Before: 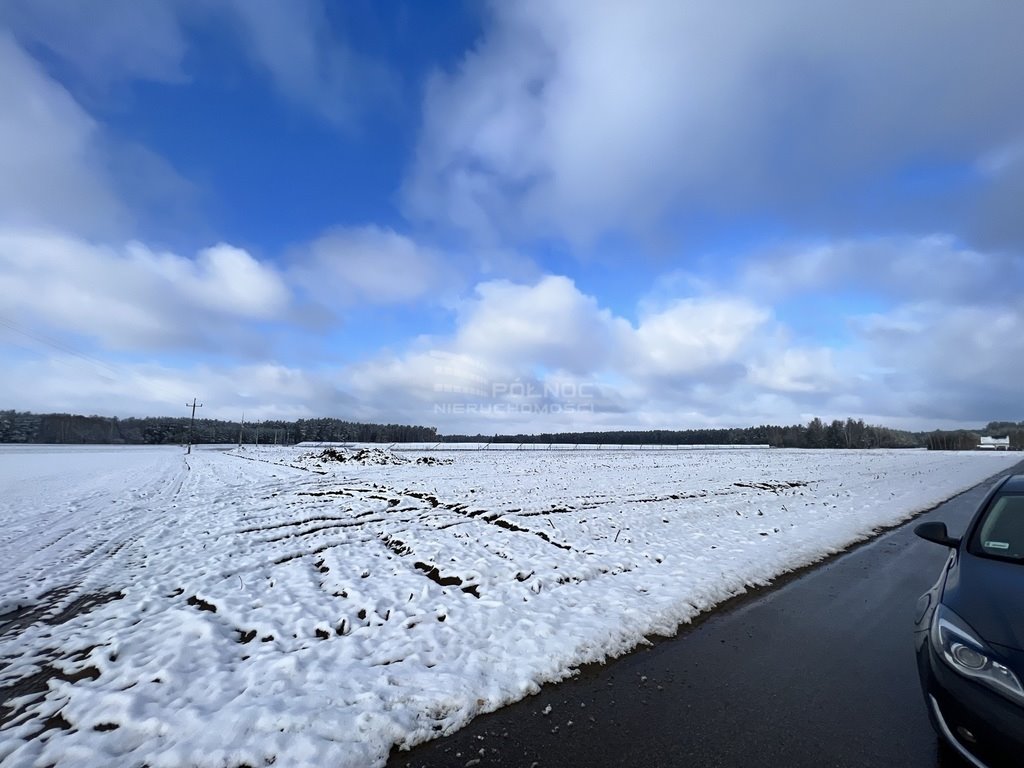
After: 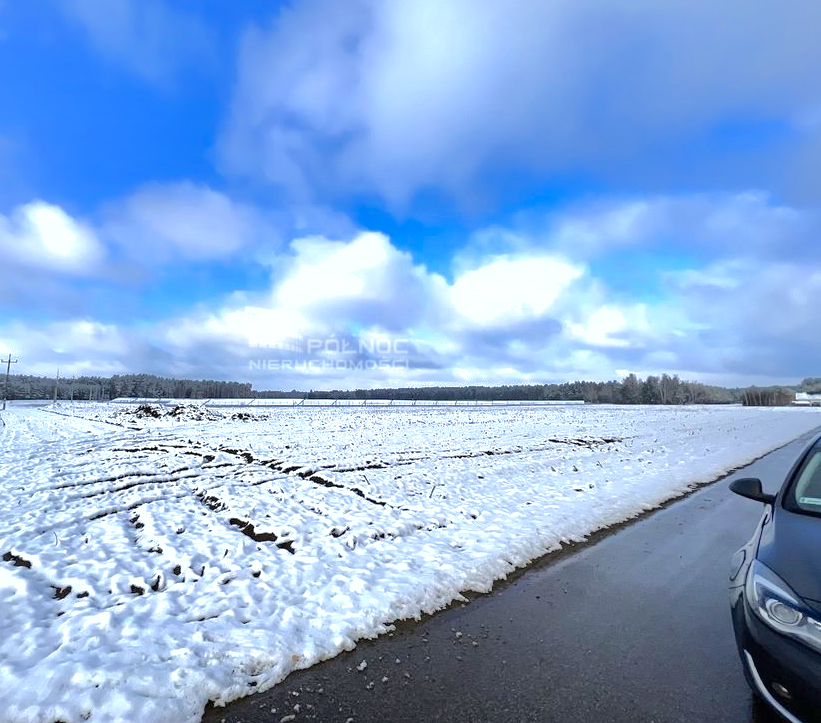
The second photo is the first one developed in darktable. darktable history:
crop and rotate: left 18.127%, top 5.802%, right 1.682%
exposure: black level correction 0, exposure 0.5 EV, compensate highlight preservation false
tone equalizer: -7 EV 0.164 EV, -6 EV 0.636 EV, -5 EV 1.19 EV, -4 EV 1.32 EV, -3 EV 1.16 EV, -2 EV 0.6 EV, -1 EV 0.149 EV, edges refinement/feathering 500, mask exposure compensation -1.57 EV, preserve details no
shadows and highlights: highlights -59.73
